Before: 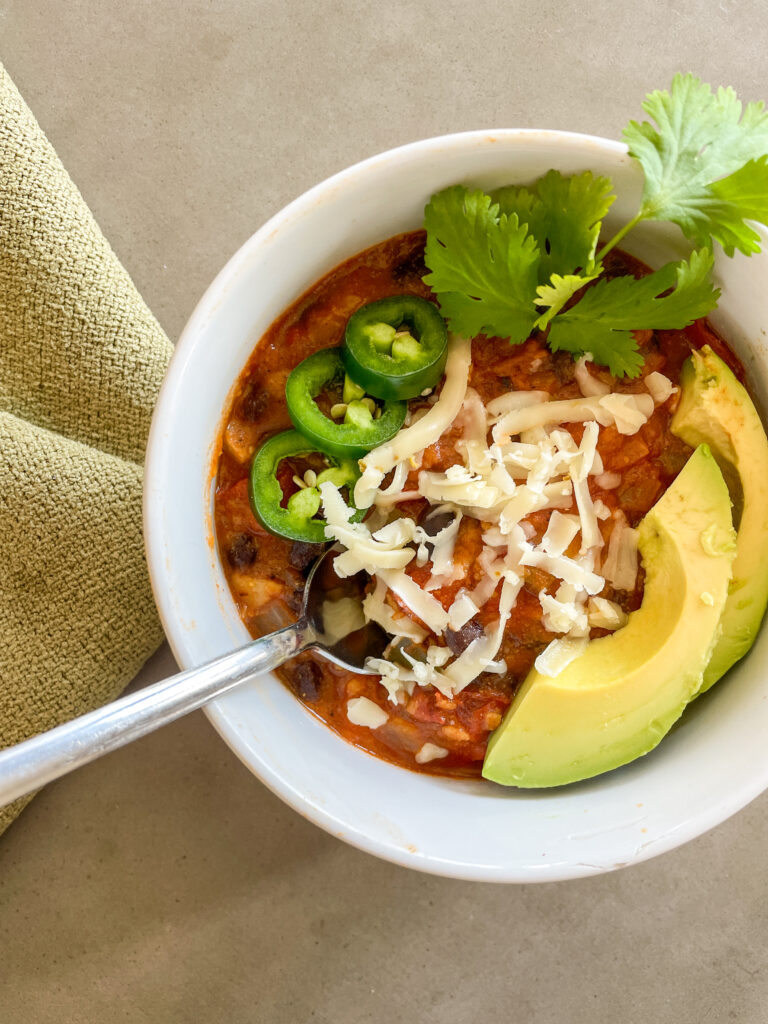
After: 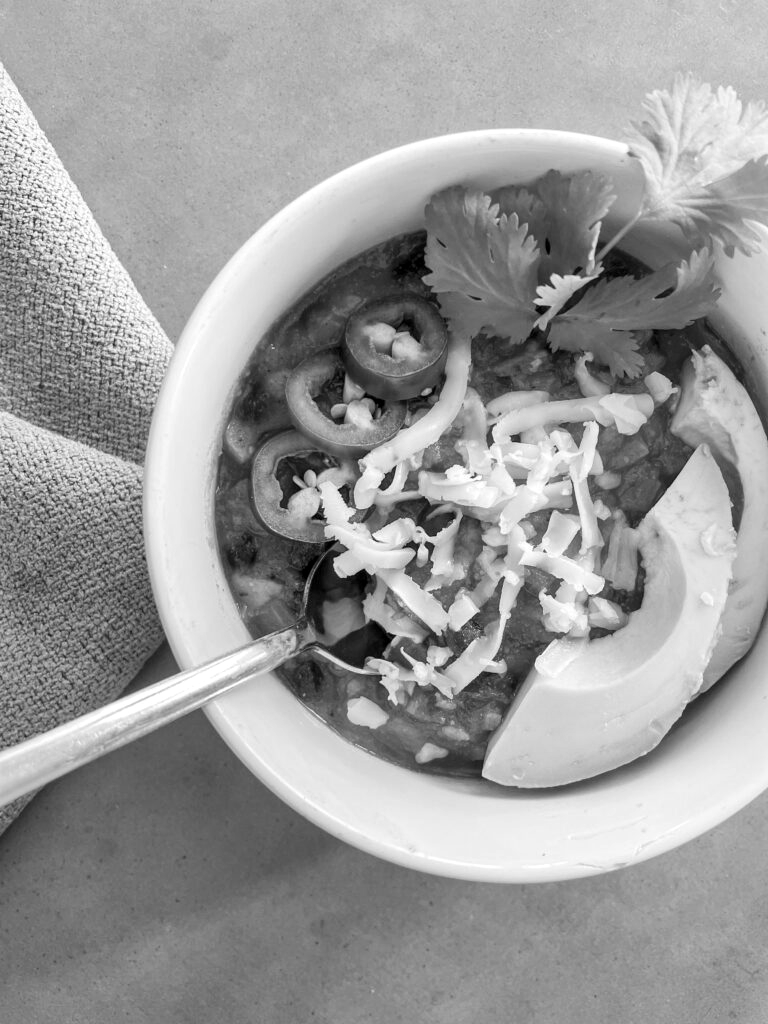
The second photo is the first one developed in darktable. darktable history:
monochrome: on, module defaults
local contrast: mode bilateral grid, contrast 20, coarseness 50, detail 120%, midtone range 0.2
